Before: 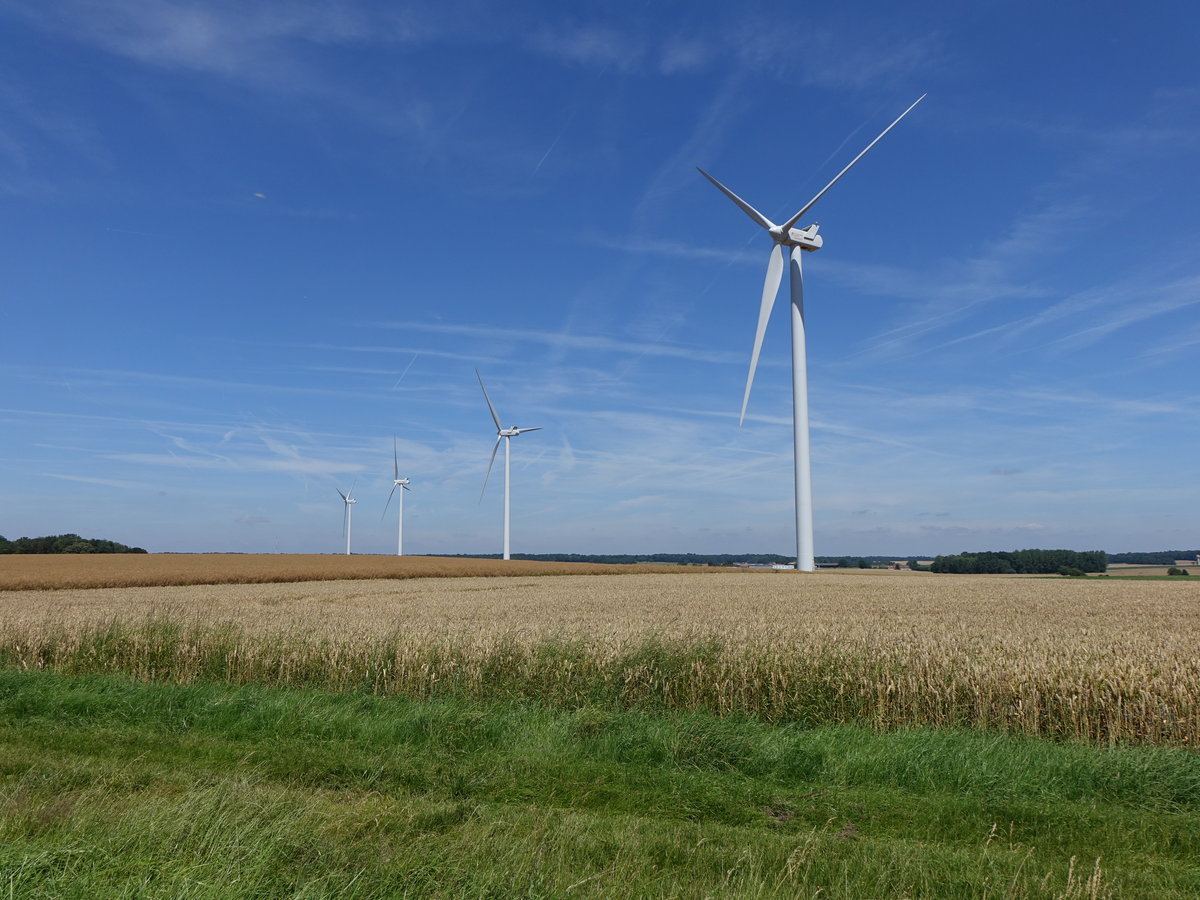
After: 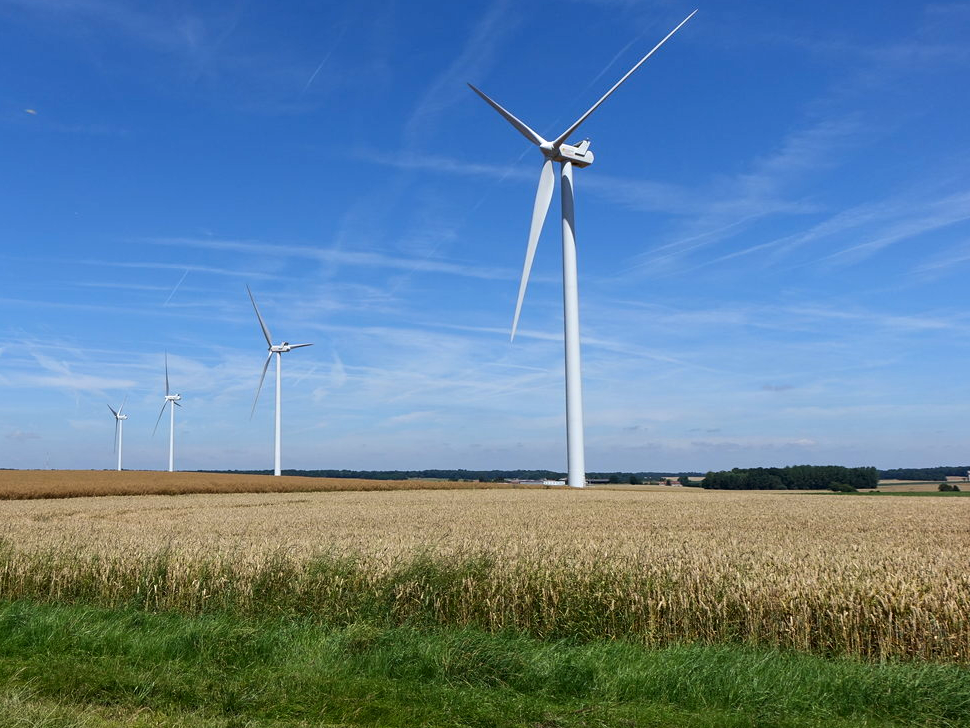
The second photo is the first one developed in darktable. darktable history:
contrast brightness saturation: saturation 0.125
crop: left 19.165%, top 9.44%, right 0.001%, bottom 9.578%
tone equalizer: -8 EV -0.419 EV, -7 EV -0.368 EV, -6 EV -0.314 EV, -5 EV -0.234 EV, -3 EV 0.232 EV, -2 EV 0.332 EV, -1 EV 0.382 EV, +0 EV 0.403 EV, edges refinement/feathering 500, mask exposure compensation -1.57 EV, preserve details no
contrast equalizer: y [[0.6 ×6], [0.55 ×6], [0 ×6], [0 ×6], [0 ×6]], mix 0.141
